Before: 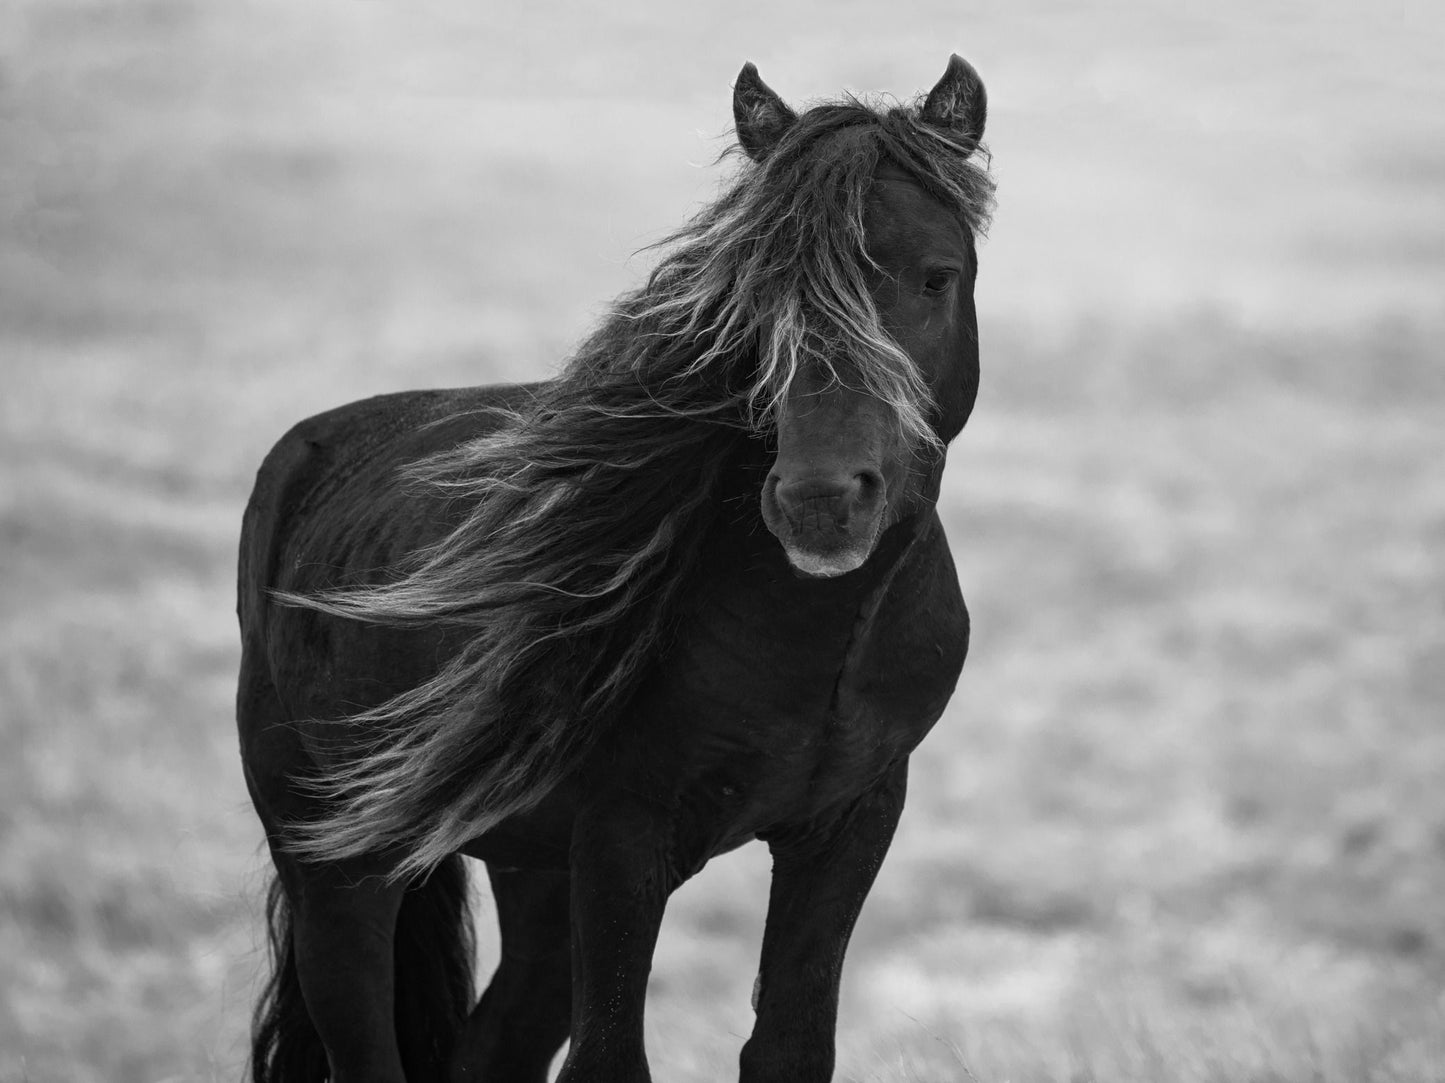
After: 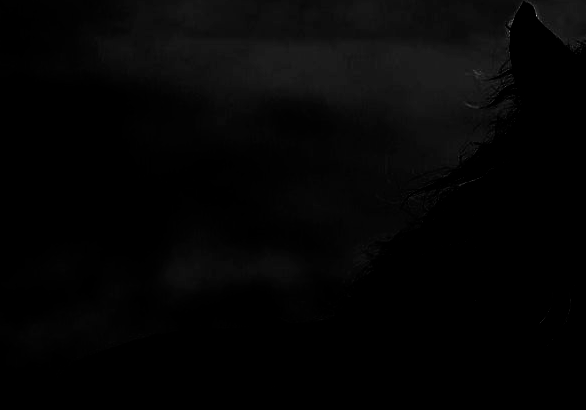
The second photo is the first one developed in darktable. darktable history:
crop: left 15.452%, top 5.459%, right 43.956%, bottom 56.62%
levels: levels [0.721, 0.937, 0.997]
